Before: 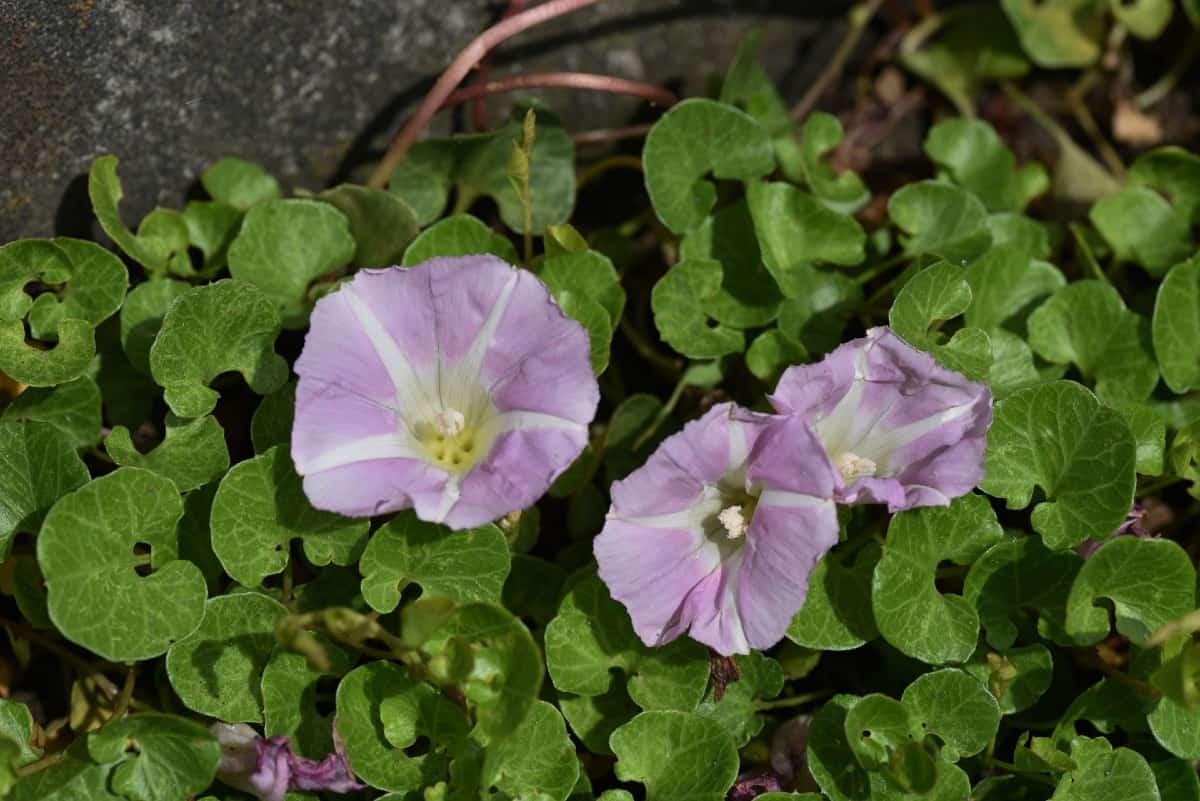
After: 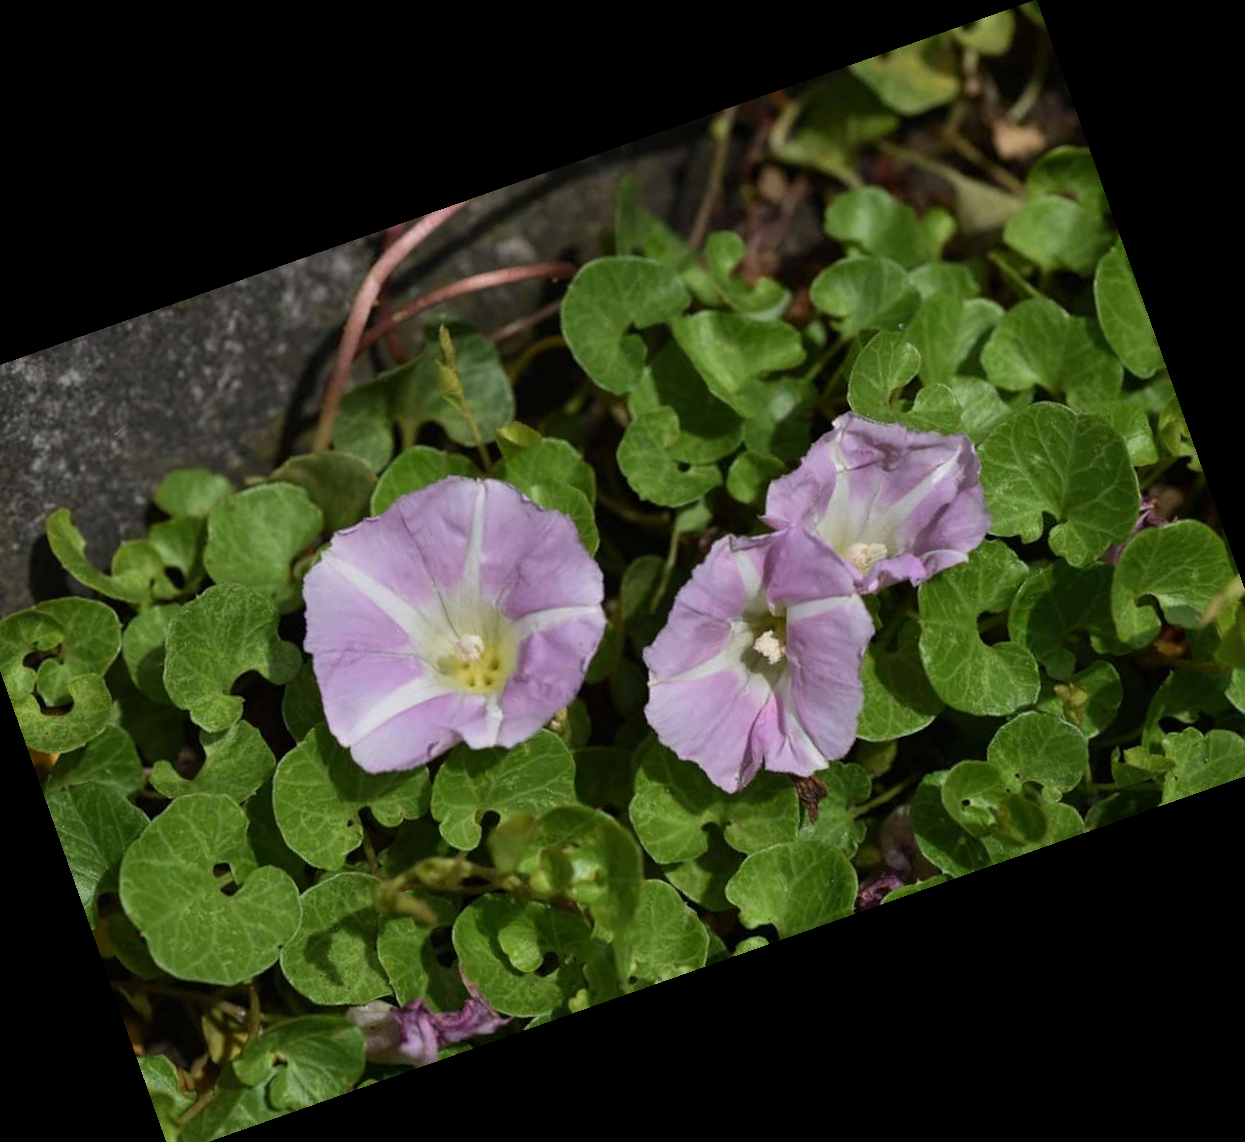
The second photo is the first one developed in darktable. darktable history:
crop and rotate: angle 19.43°, left 6.812%, right 4.125%, bottom 1.087%
tone equalizer: on, module defaults
